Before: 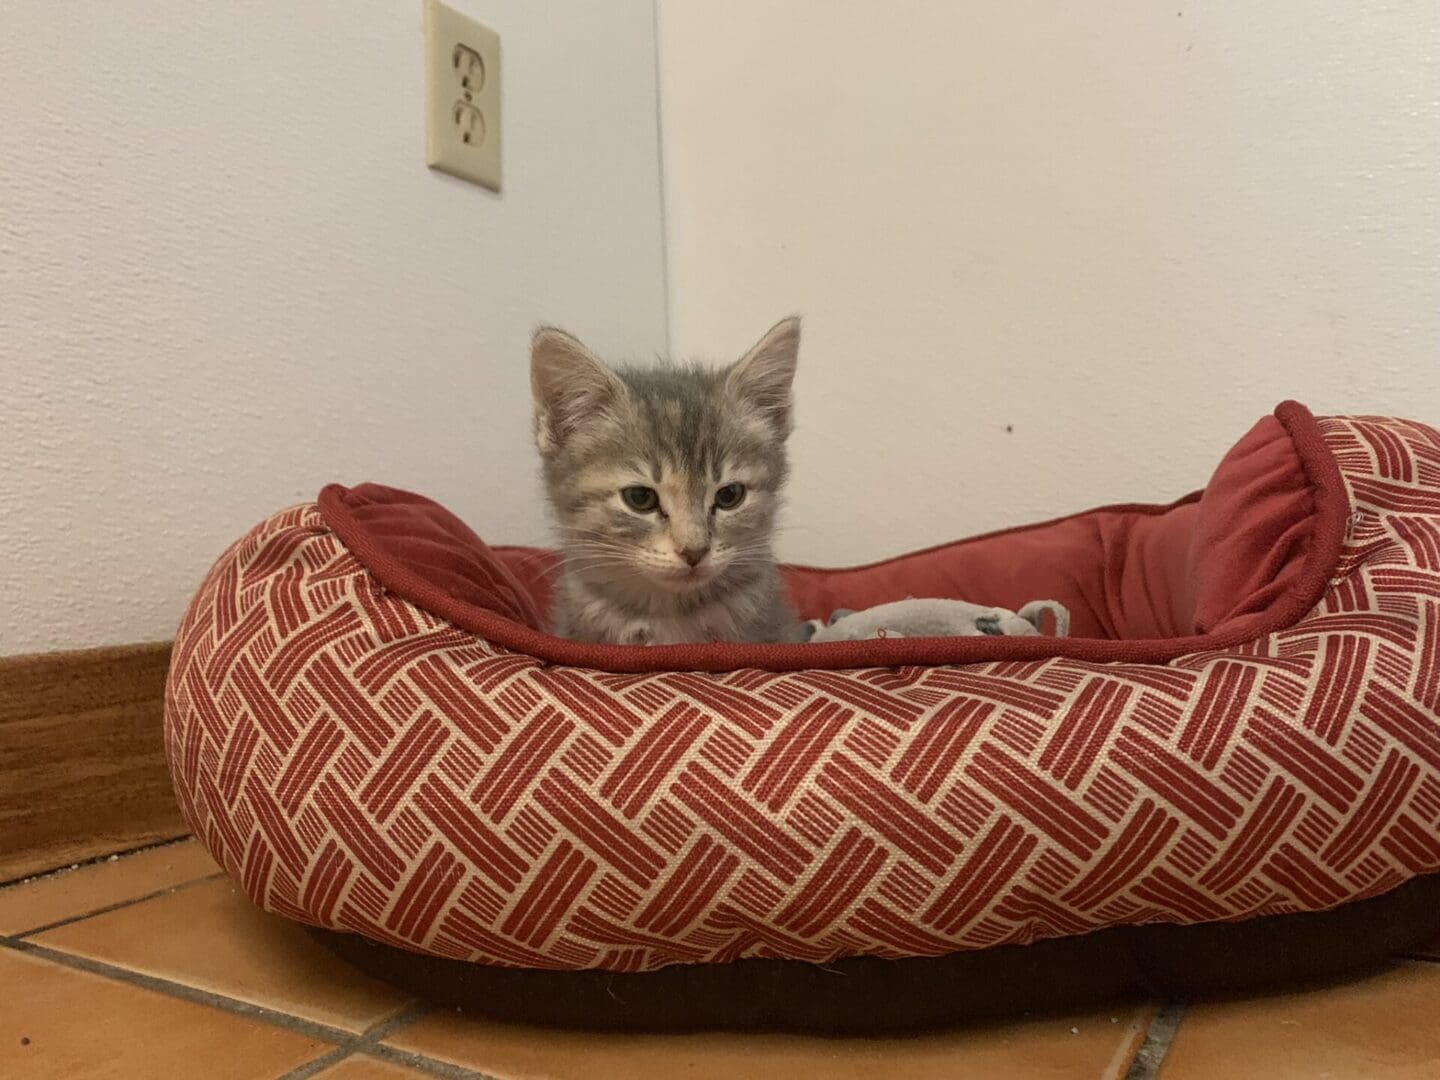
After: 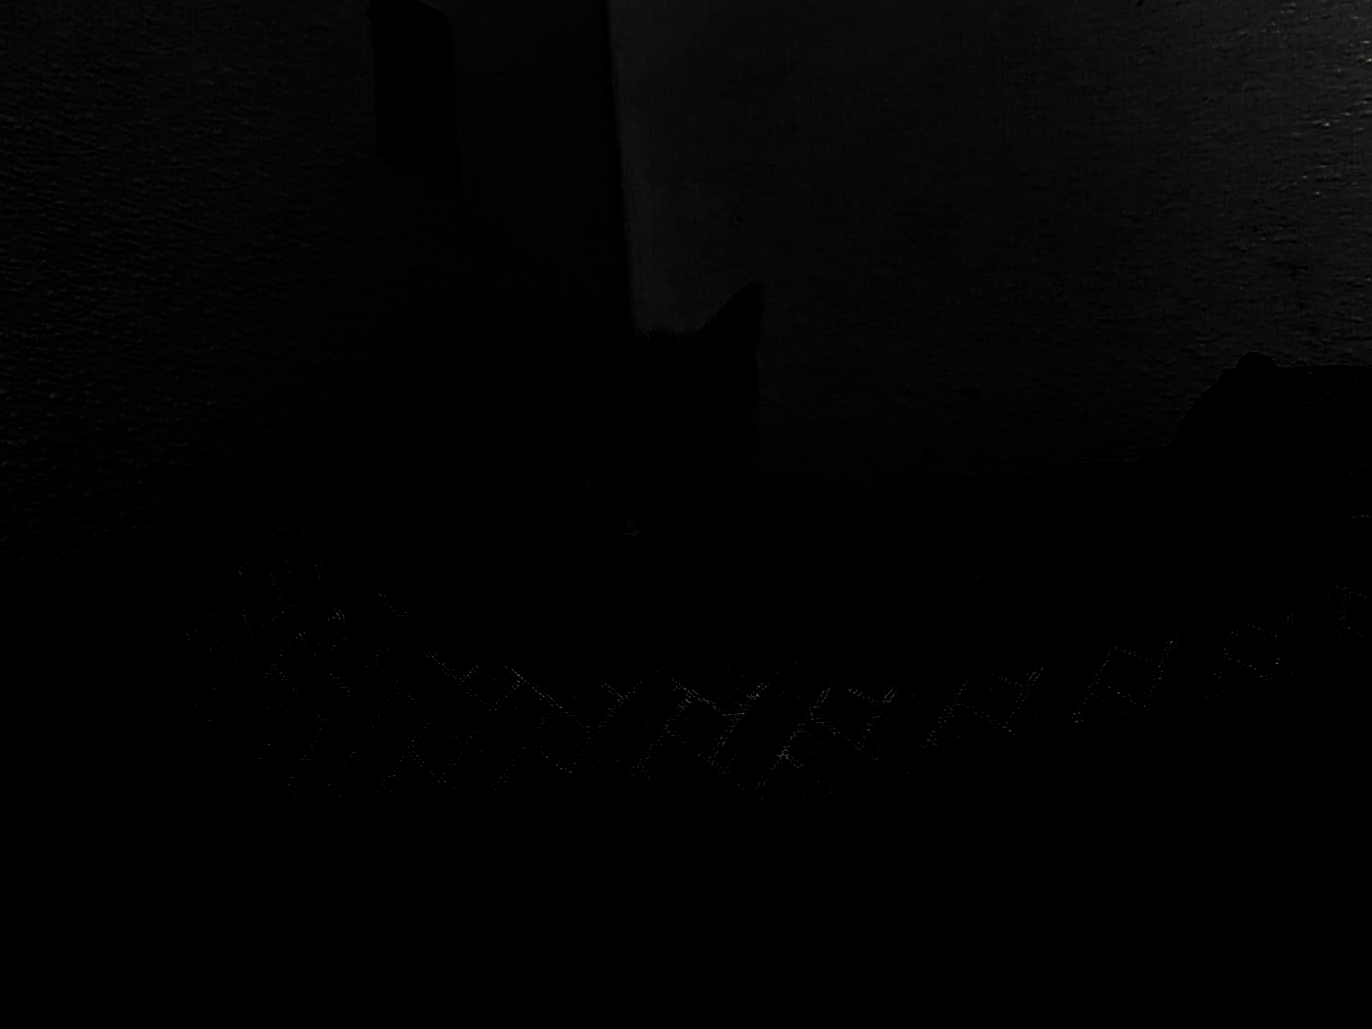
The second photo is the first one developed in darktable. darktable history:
local contrast: mode bilateral grid, contrast 30, coarseness 25, midtone range 0.2
exposure: black level correction -0.041, exposure 0.064 EV, compensate highlight preservation false
levels: levels [0.721, 0.937, 0.997]
rotate and perspective: rotation -2.12°, lens shift (vertical) 0.009, lens shift (horizontal) -0.008, automatic cropping original format, crop left 0.036, crop right 0.964, crop top 0.05, crop bottom 0.959
